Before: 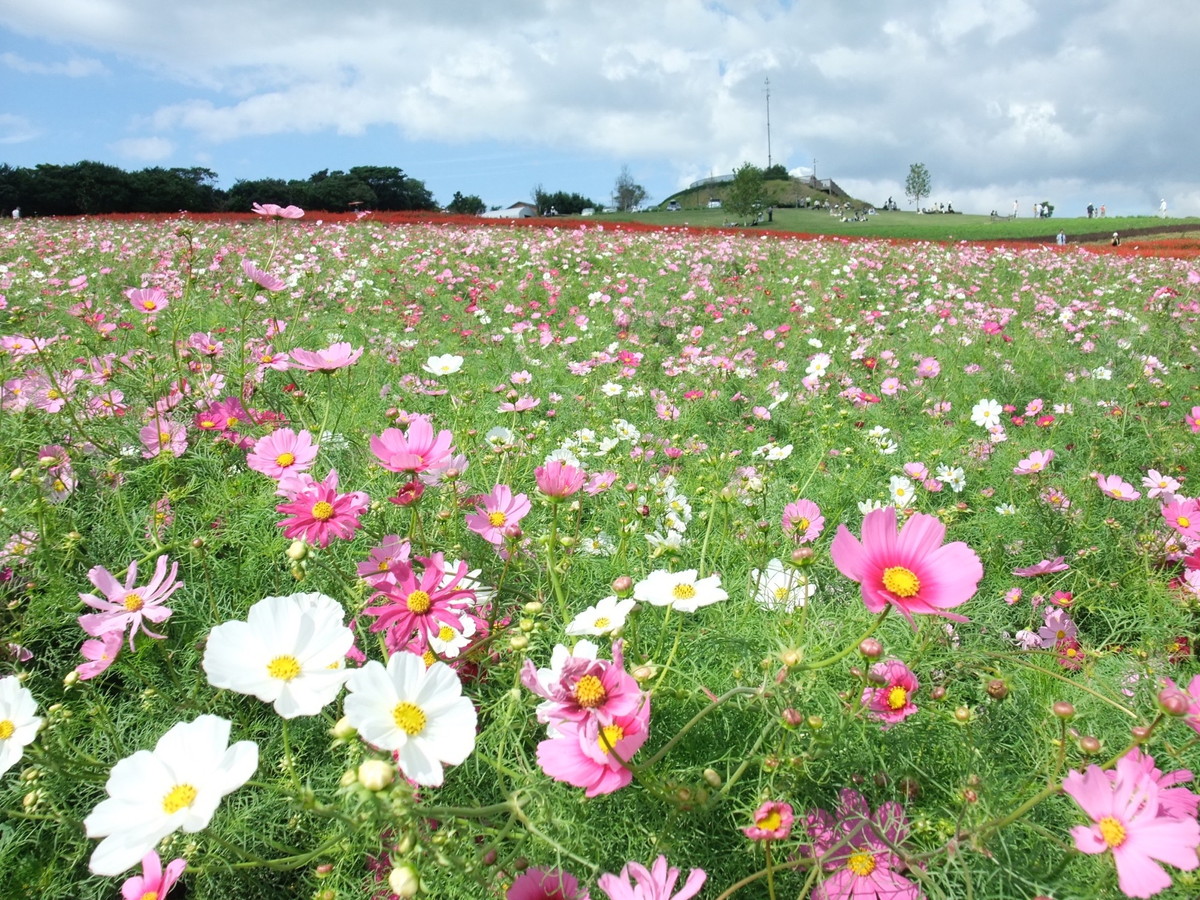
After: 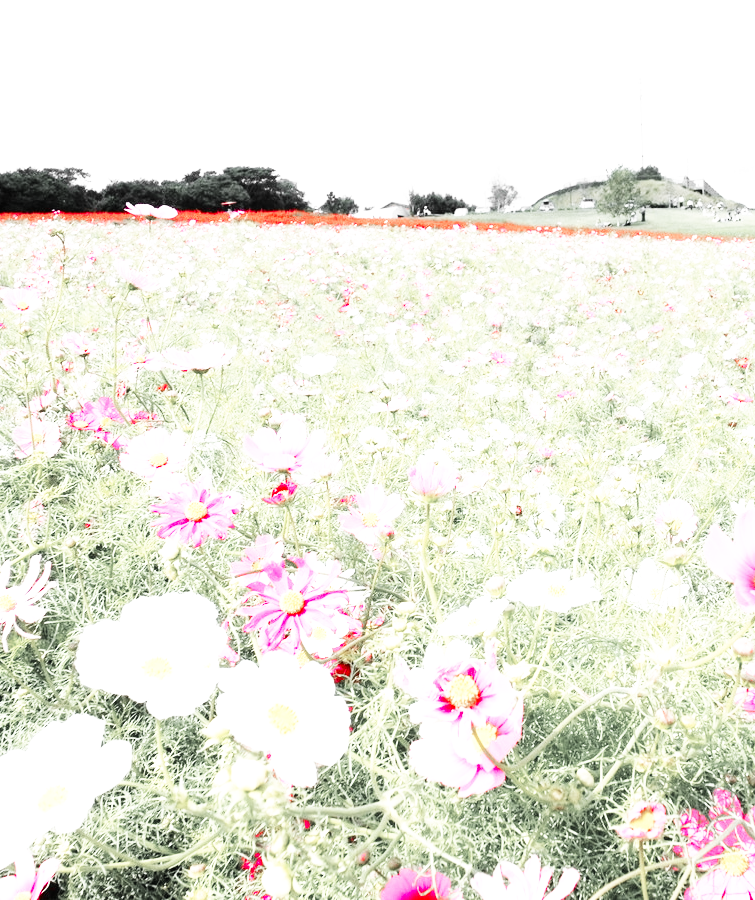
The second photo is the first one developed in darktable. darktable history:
crop: left 10.658%, right 26.374%
color zones: curves: ch1 [(0, 0.831) (0.08, 0.771) (0.157, 0.268) (0.241, 0.207) (0.562, -0.005) (0.714, -0.013) (0.876, 0.01) (1, 0.831)]
base curve: curves: ch0 [(0, 0) (0.007, 0.004) (0.027, 0.03) (0.046, 0.07) (0.207, 0.54) (0.442, 0.872) (0.673, 0.972) (1, 1)], preserve colors none
exposure: black level correction 0.001, exposure 0.958 EV, compensate exposure bias true, compensate highlight preservation false
